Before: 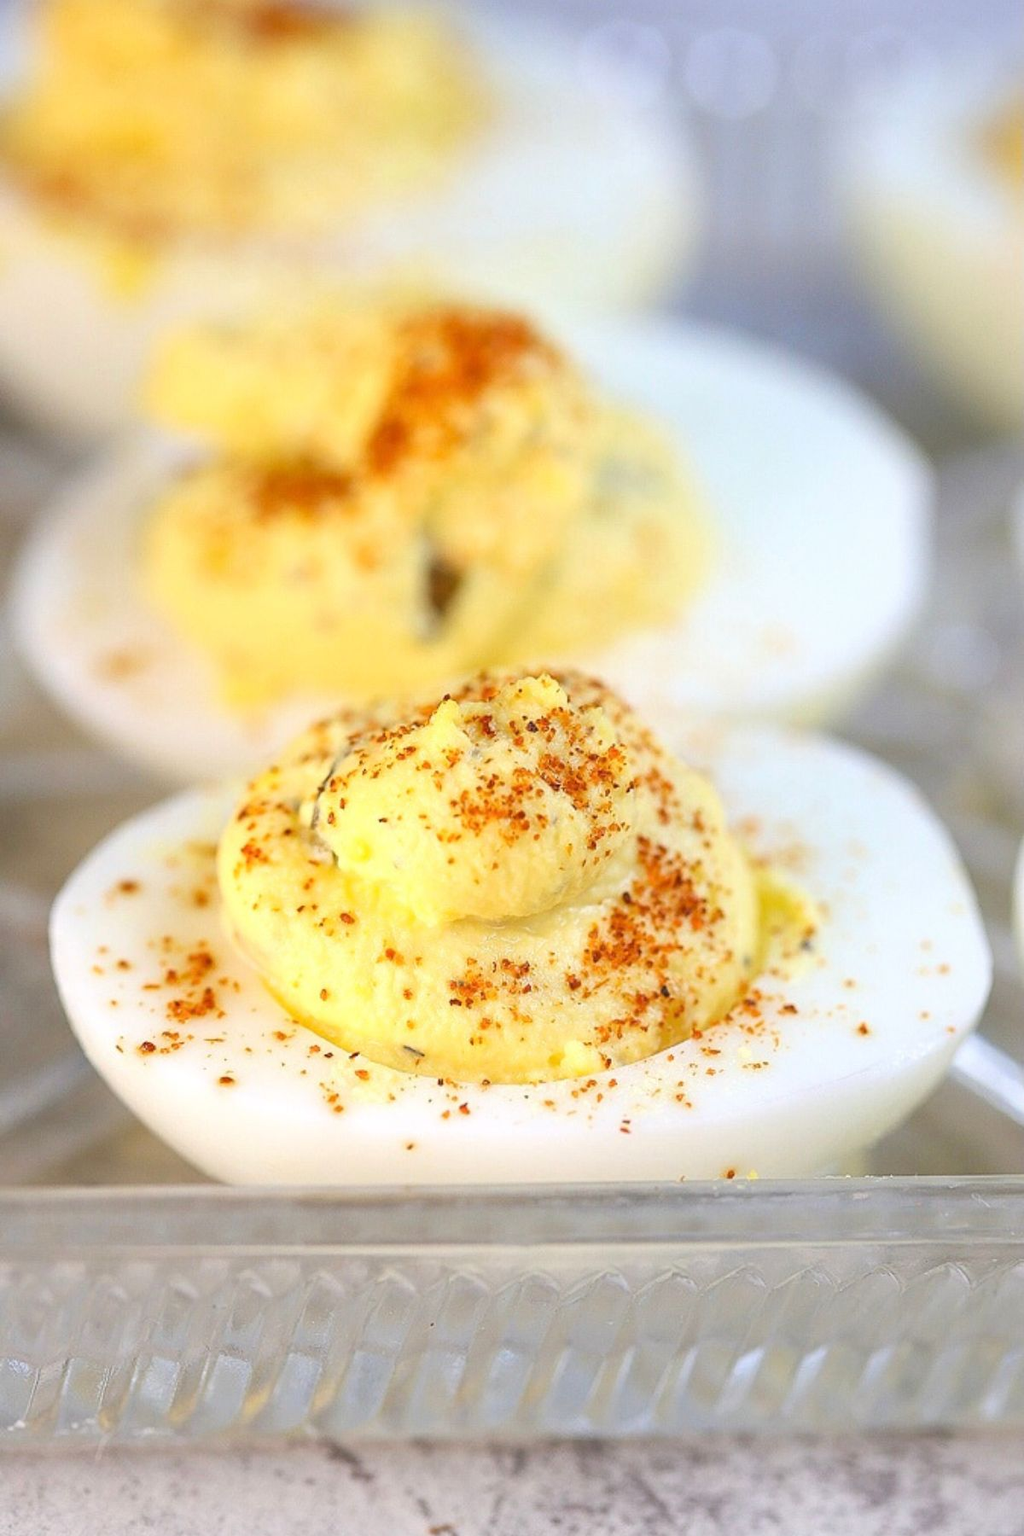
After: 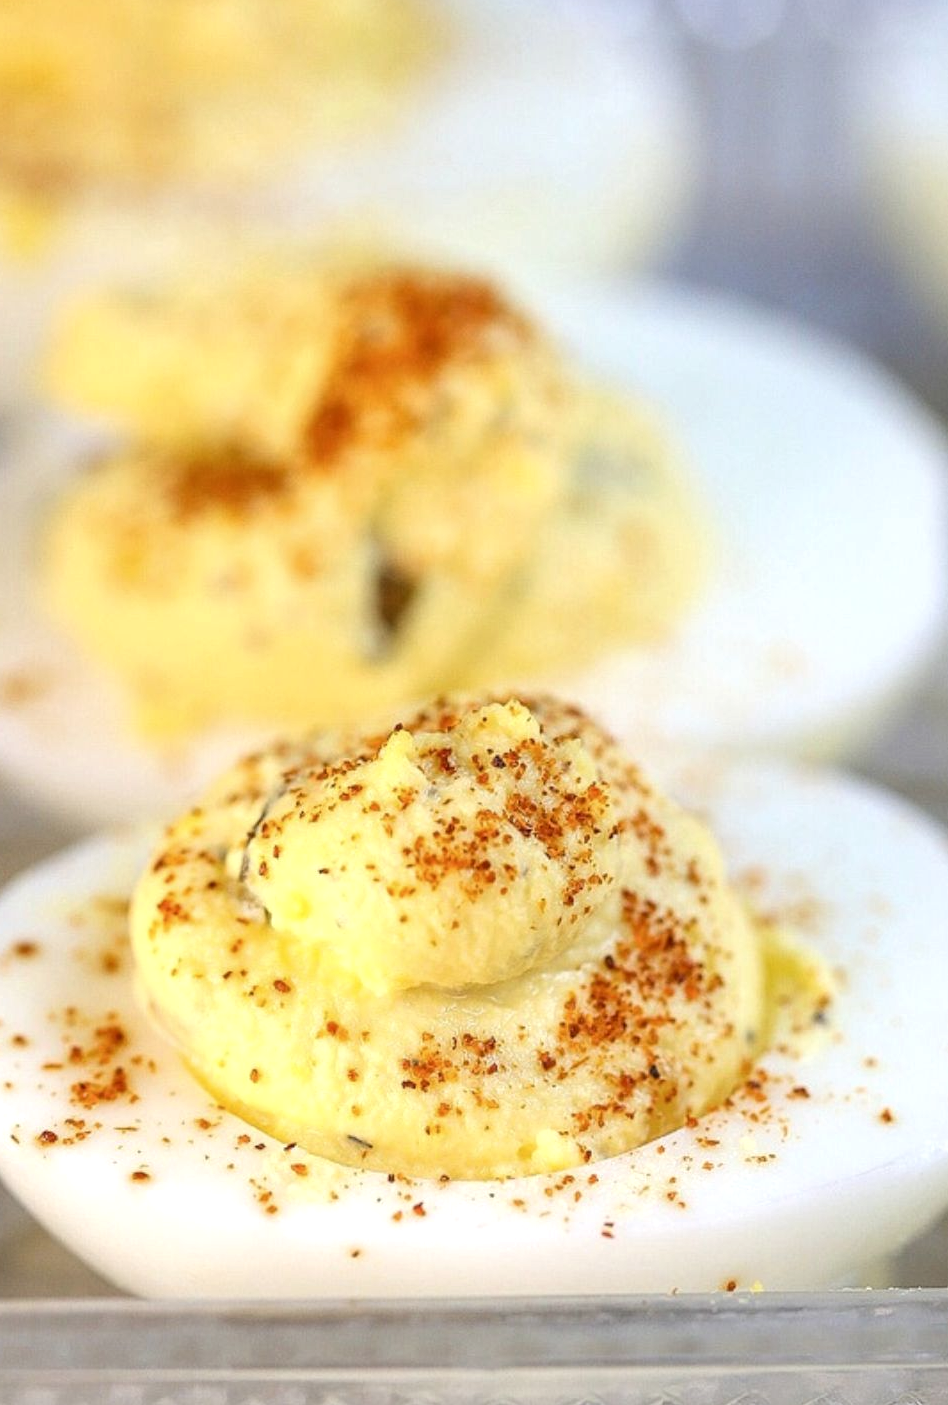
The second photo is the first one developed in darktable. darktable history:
contrast brightness saturation: saturation -0.081
local contrast: on, module defaults
crop and rotate: left 10.465%, top 5.029%, right 10.473%, bottom 16.893%
